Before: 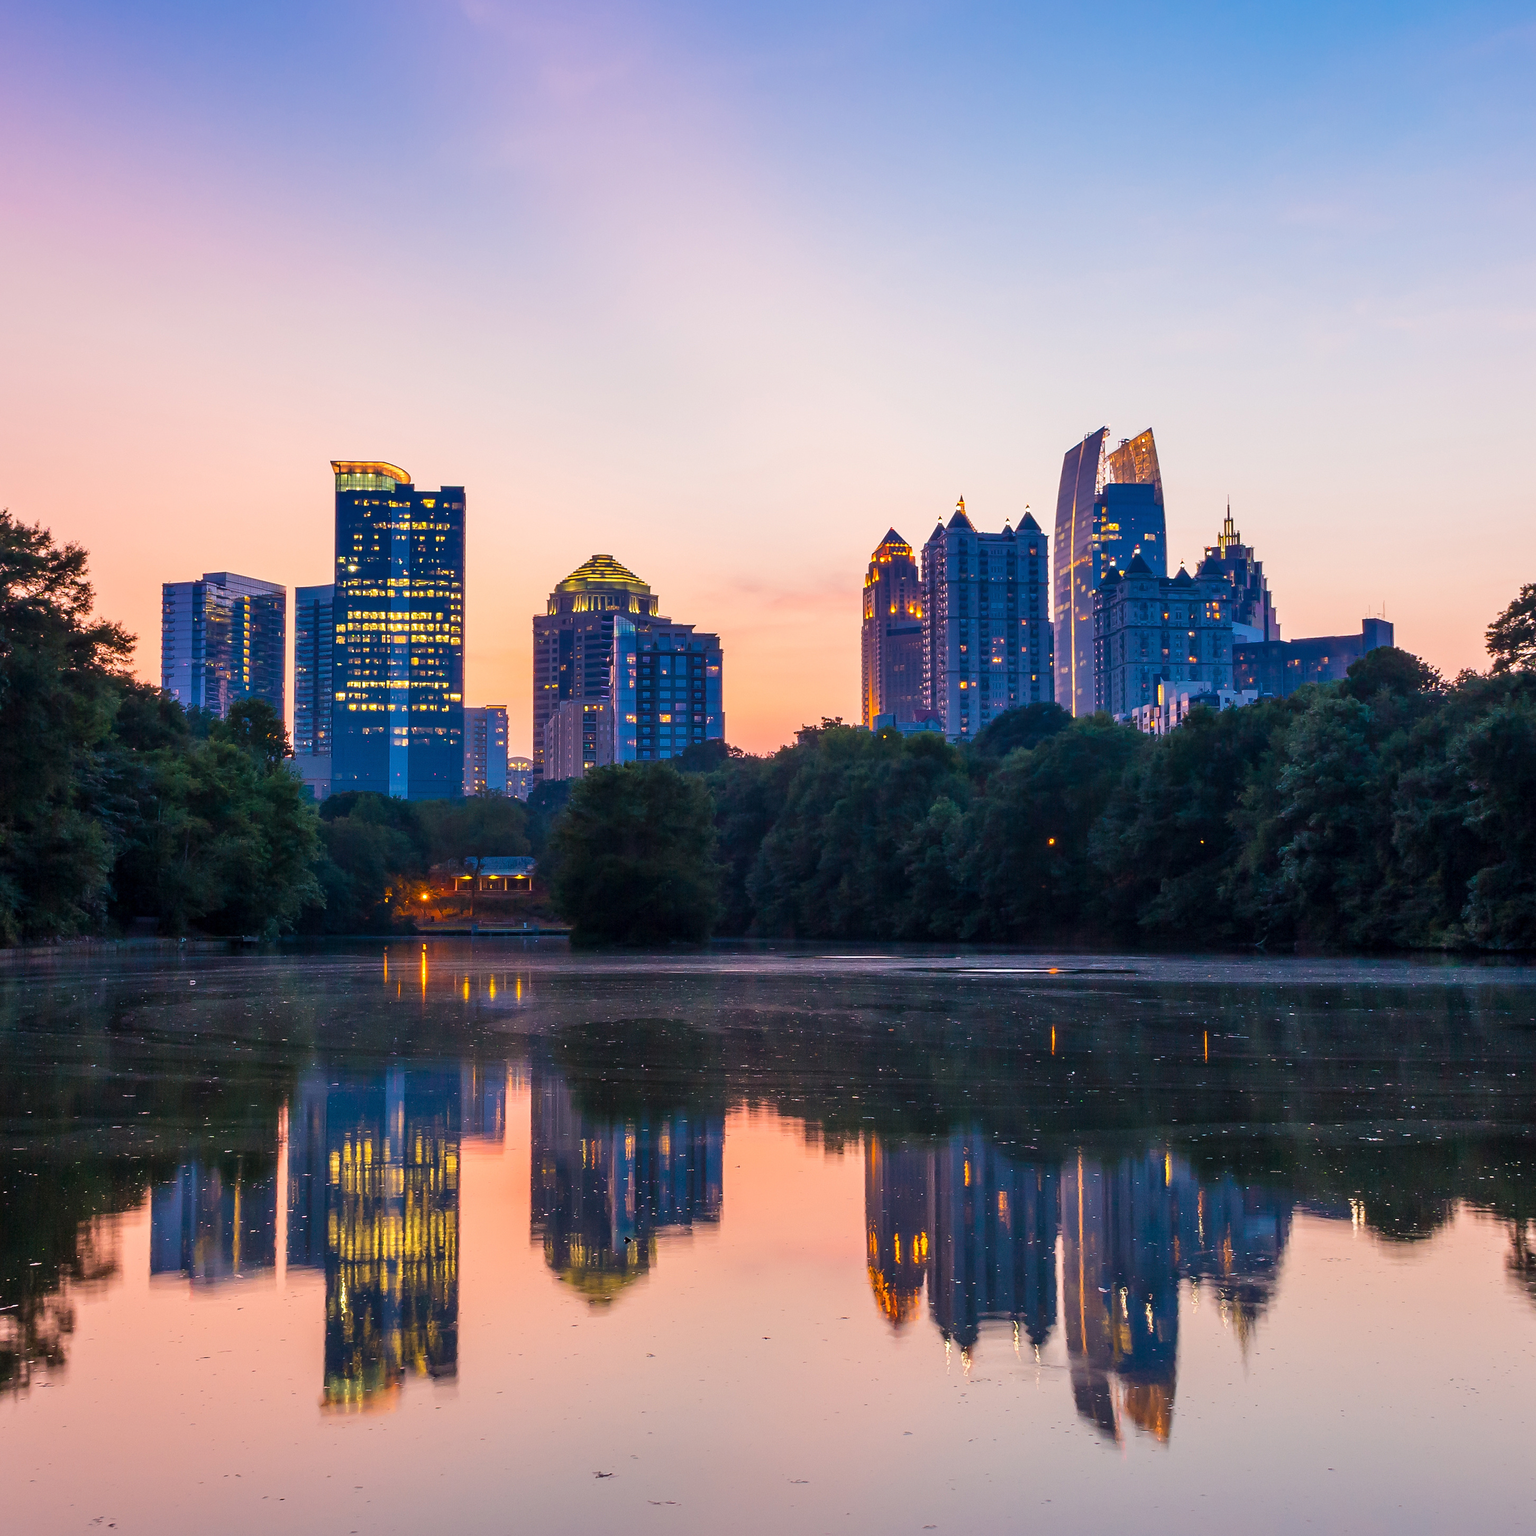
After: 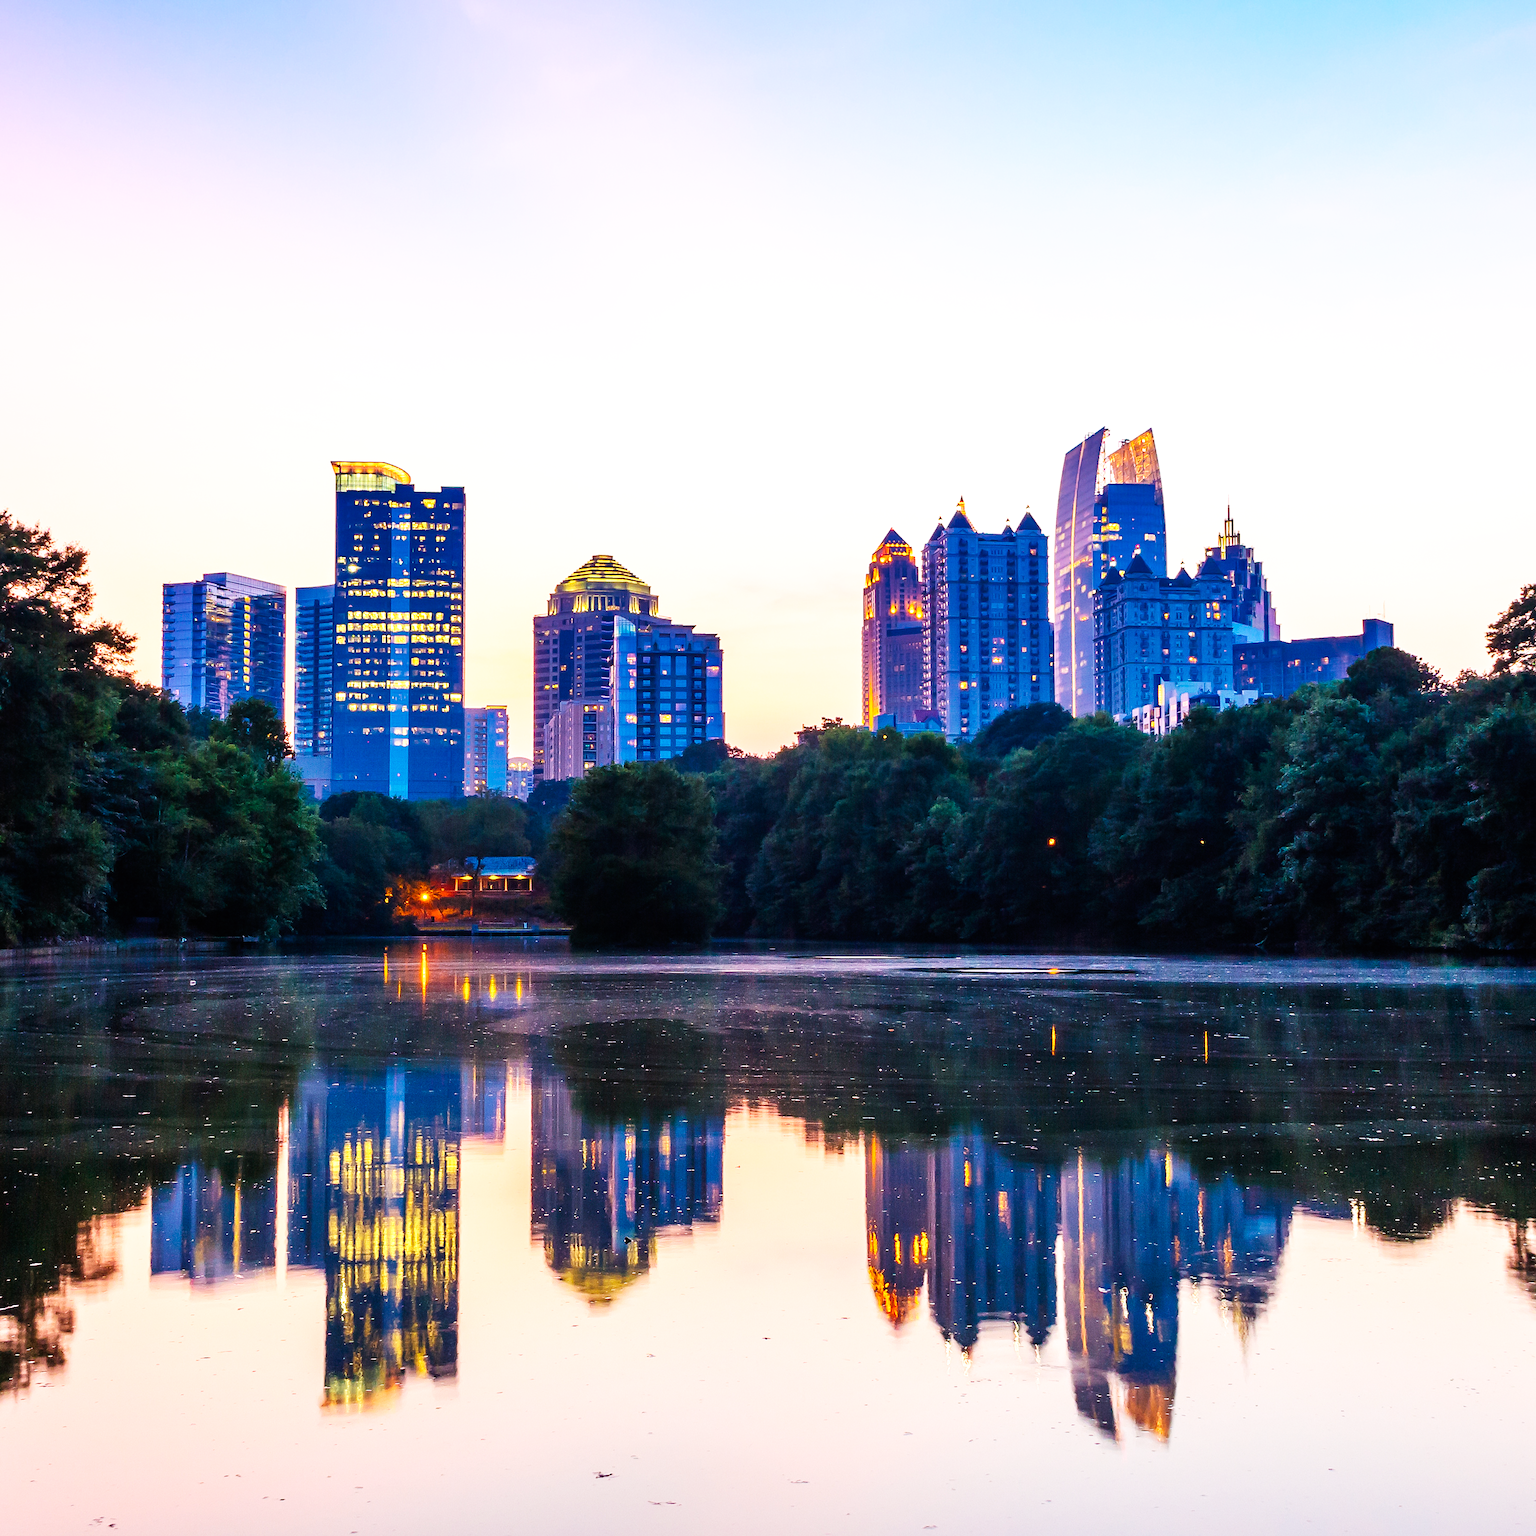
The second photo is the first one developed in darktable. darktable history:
base curve: curves: ch0 [(0, 0) (0.007, 0.004) (0.027, 0.03) (0.046, 0.07) (0.207, 0.54) (0.442, 0.872) (0.673, 0.972) (1, 1)], preserve colors none
exposure: exposure -0.041 EV, compensate highlight preservation false
shadows and highlights: shadows 12, white point adjustment 1.2, highlights -0.36, soften with gaussian
